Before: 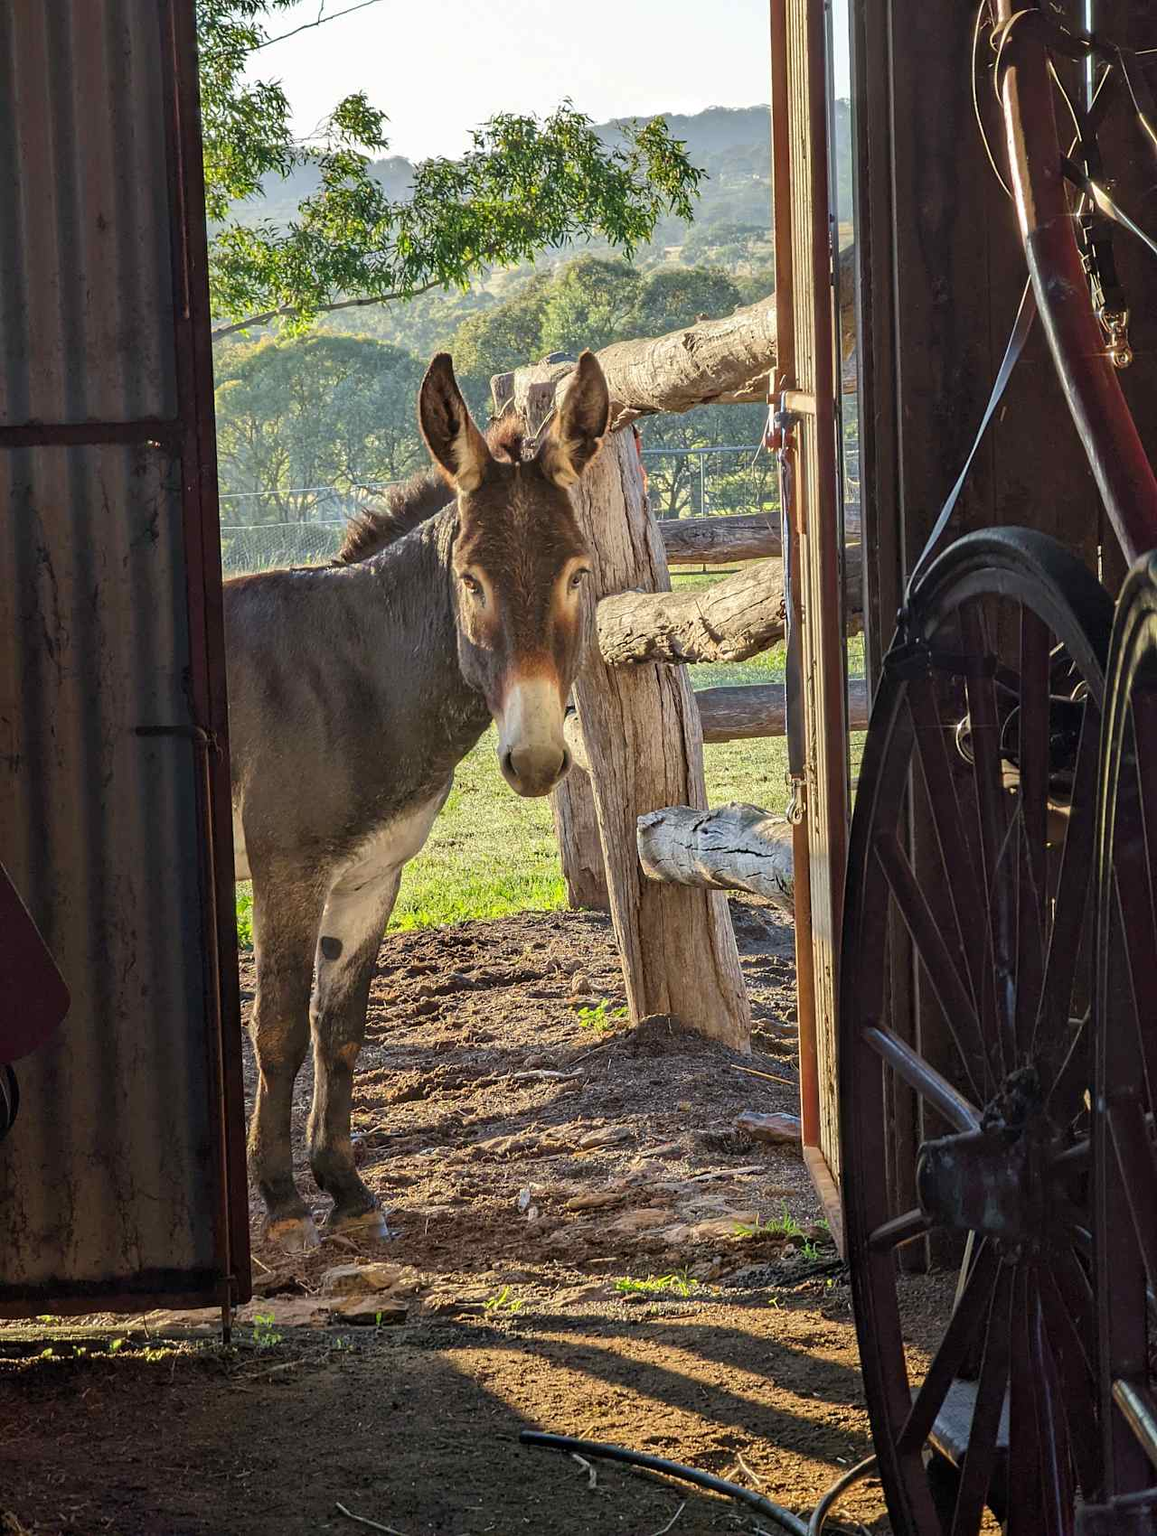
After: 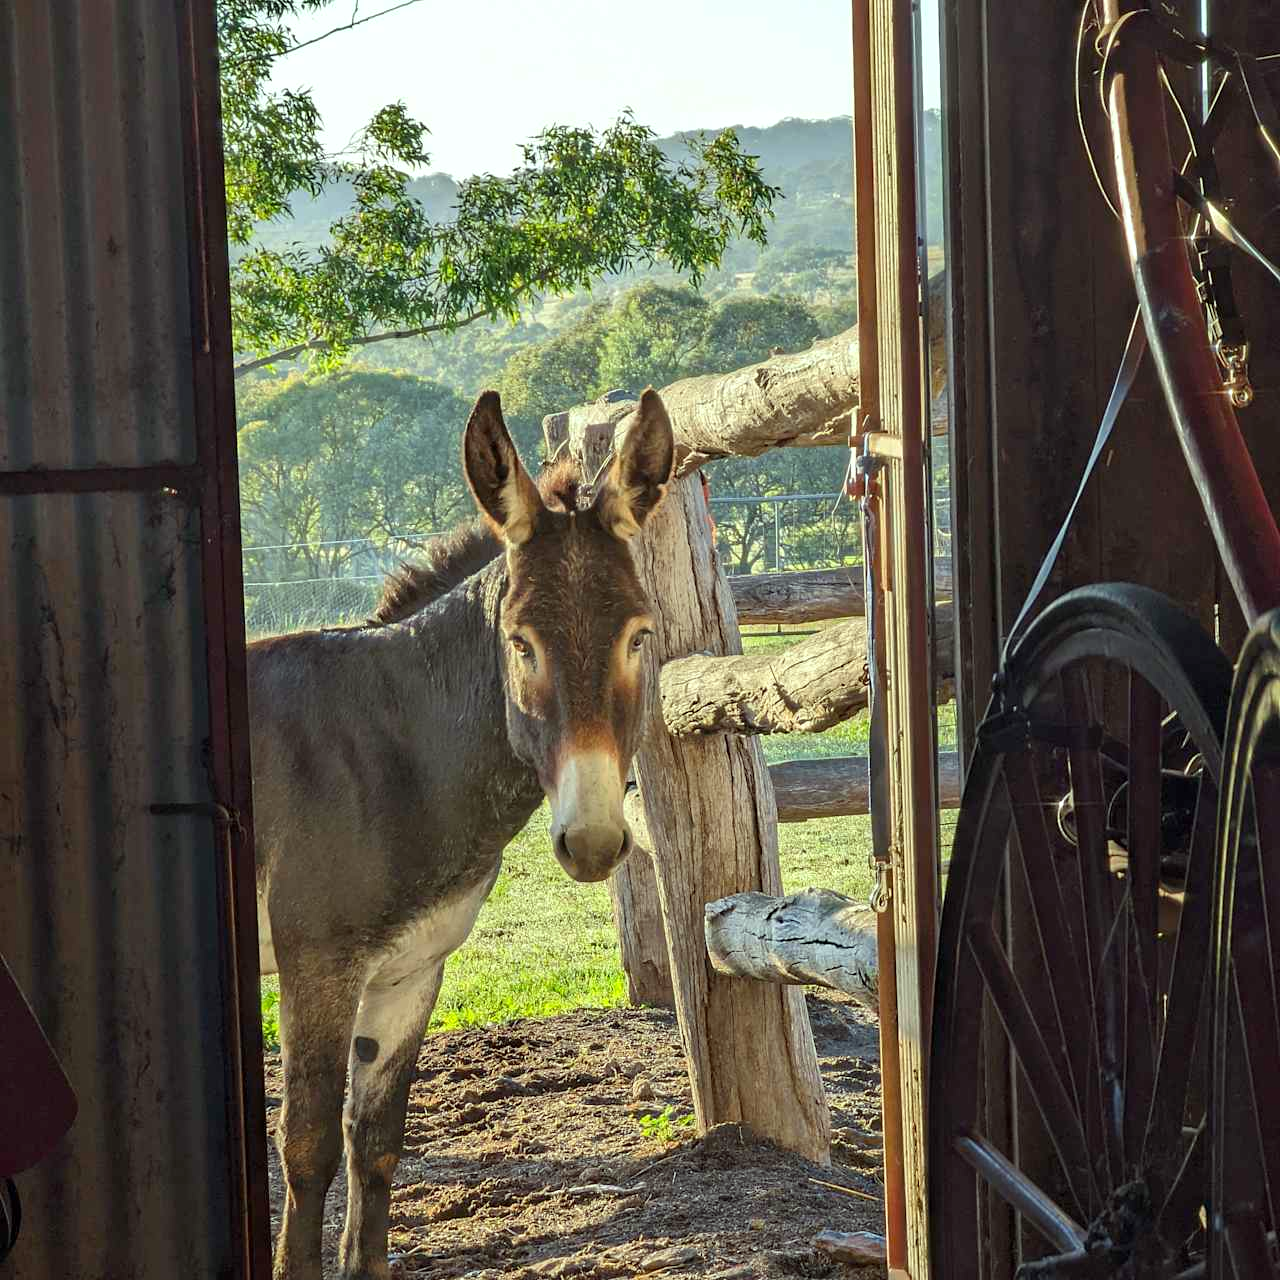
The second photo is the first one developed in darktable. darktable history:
color correction: highlights a* -7.81, highlights b* 3.37
exposure: black level correction 0.001, exposure 0.138 EV, compensate highlight preservation false
crop: bottom 24.65%
